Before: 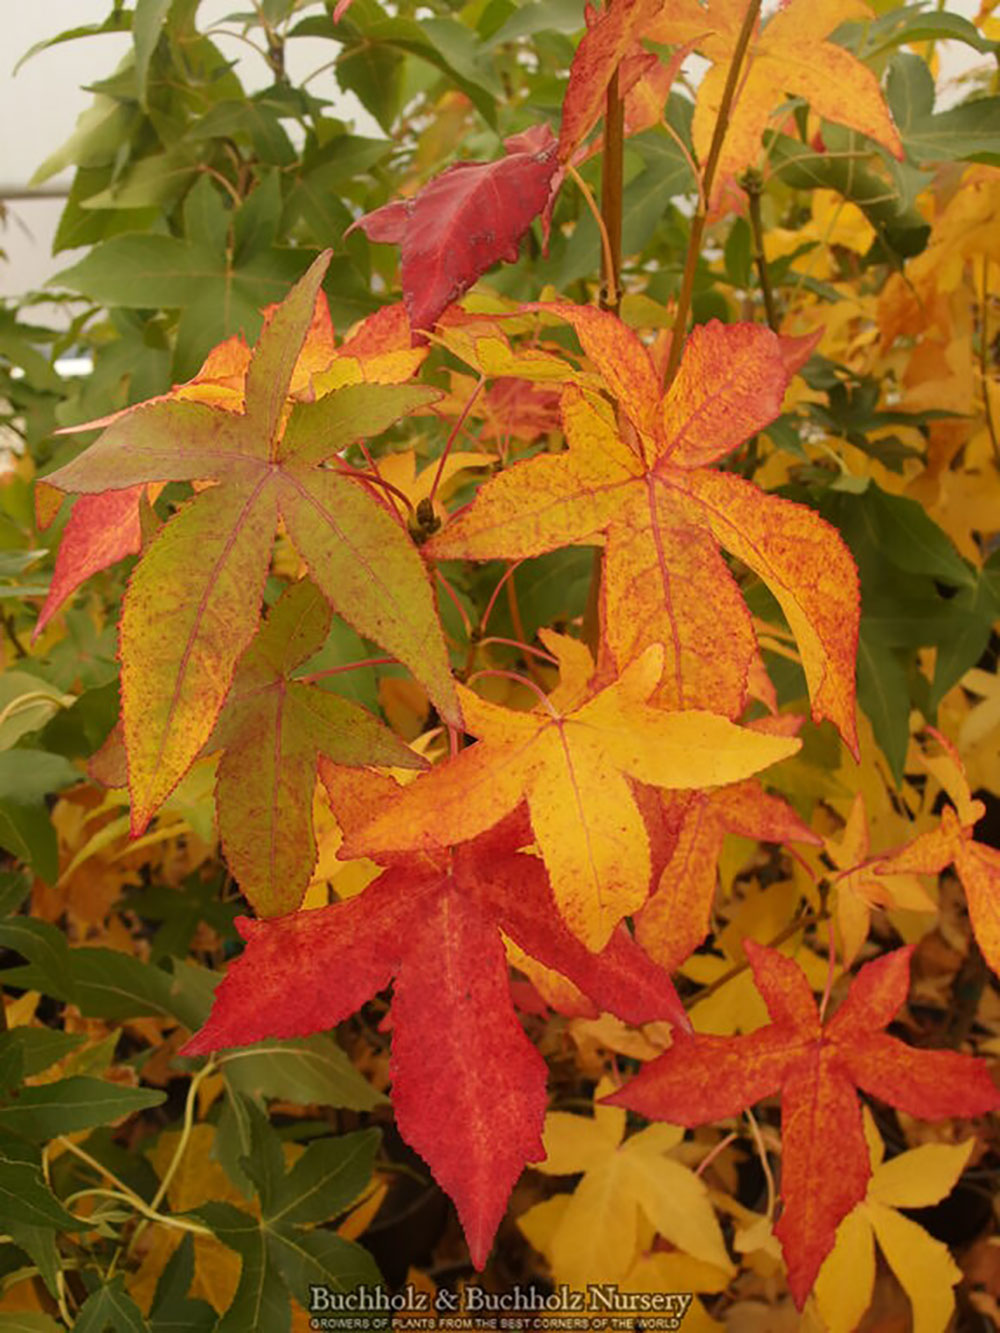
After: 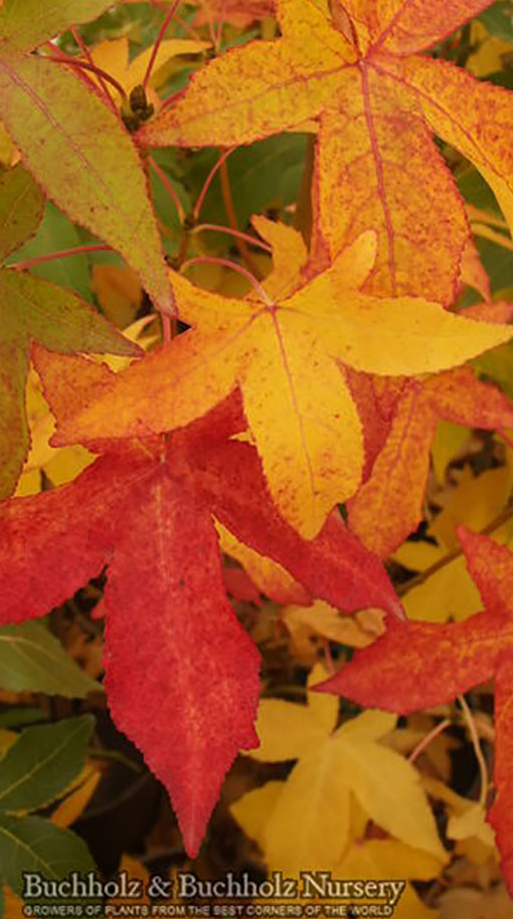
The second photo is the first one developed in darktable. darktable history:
crop and rotate: left 28.787%, top 31.026%, right 19.813%
